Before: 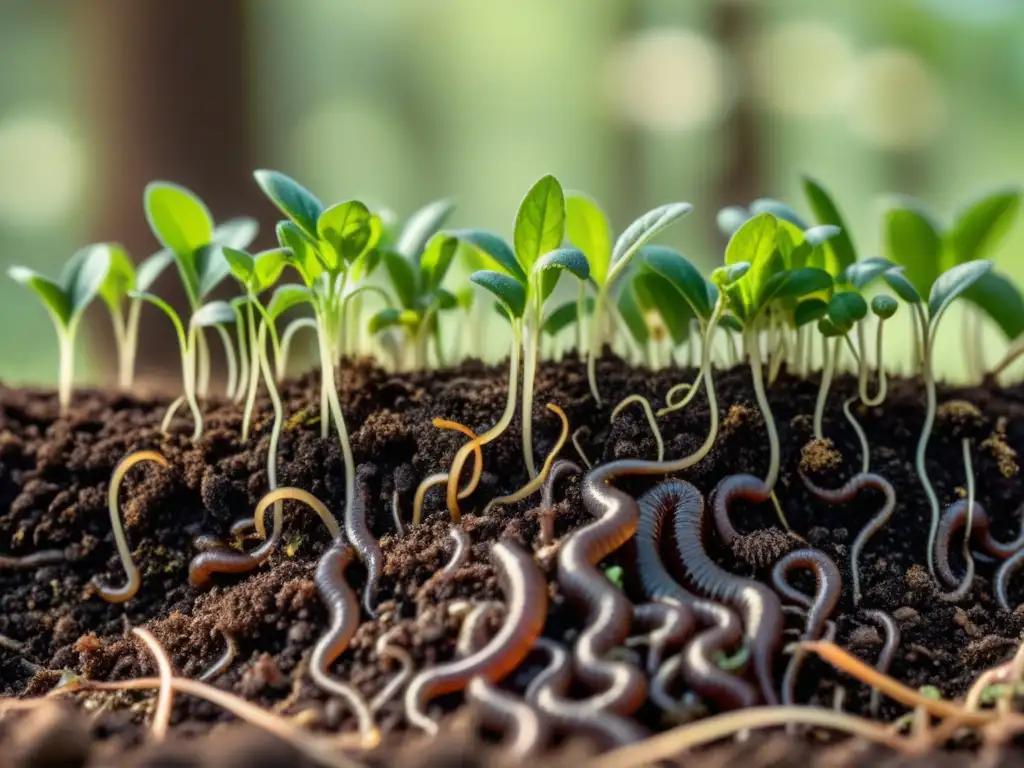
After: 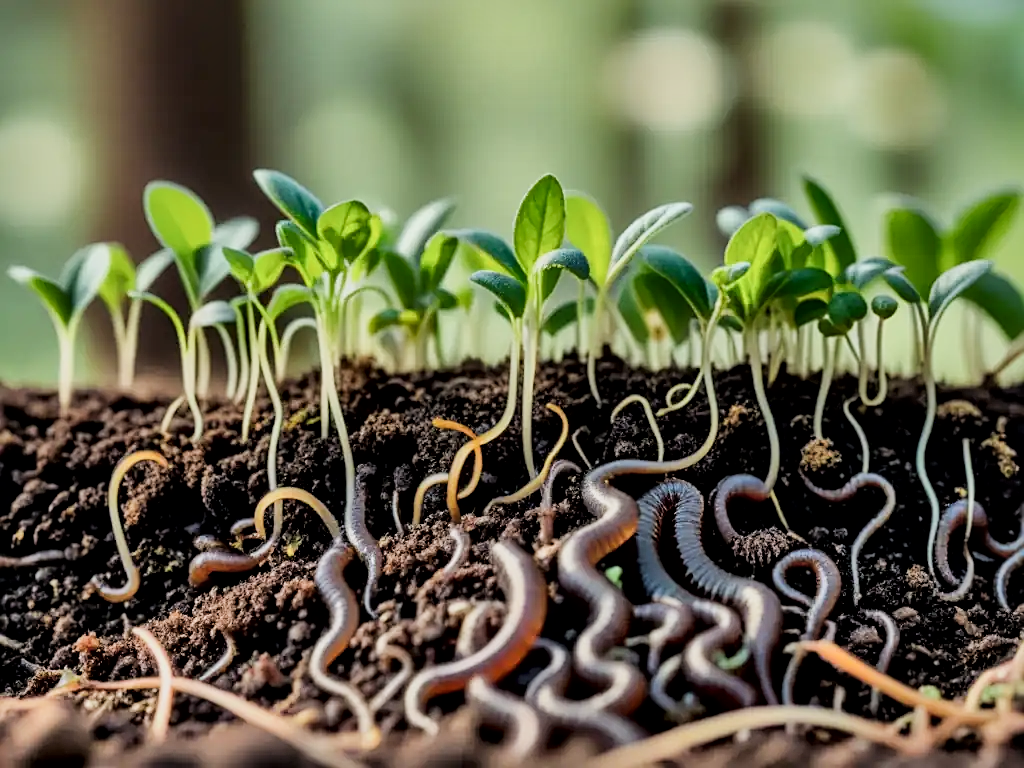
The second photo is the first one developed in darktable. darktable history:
sharpen: on, module defaults
local contrast: mode bilateral grid, contrast 19, coarseness 51, detail 178%, midtone range 0.2
filmic rgb: black relative exposure -7.65 EV, white relative exposure 4.56 EV, hardness 3.61
shadows and highlights: soften with gaussian
